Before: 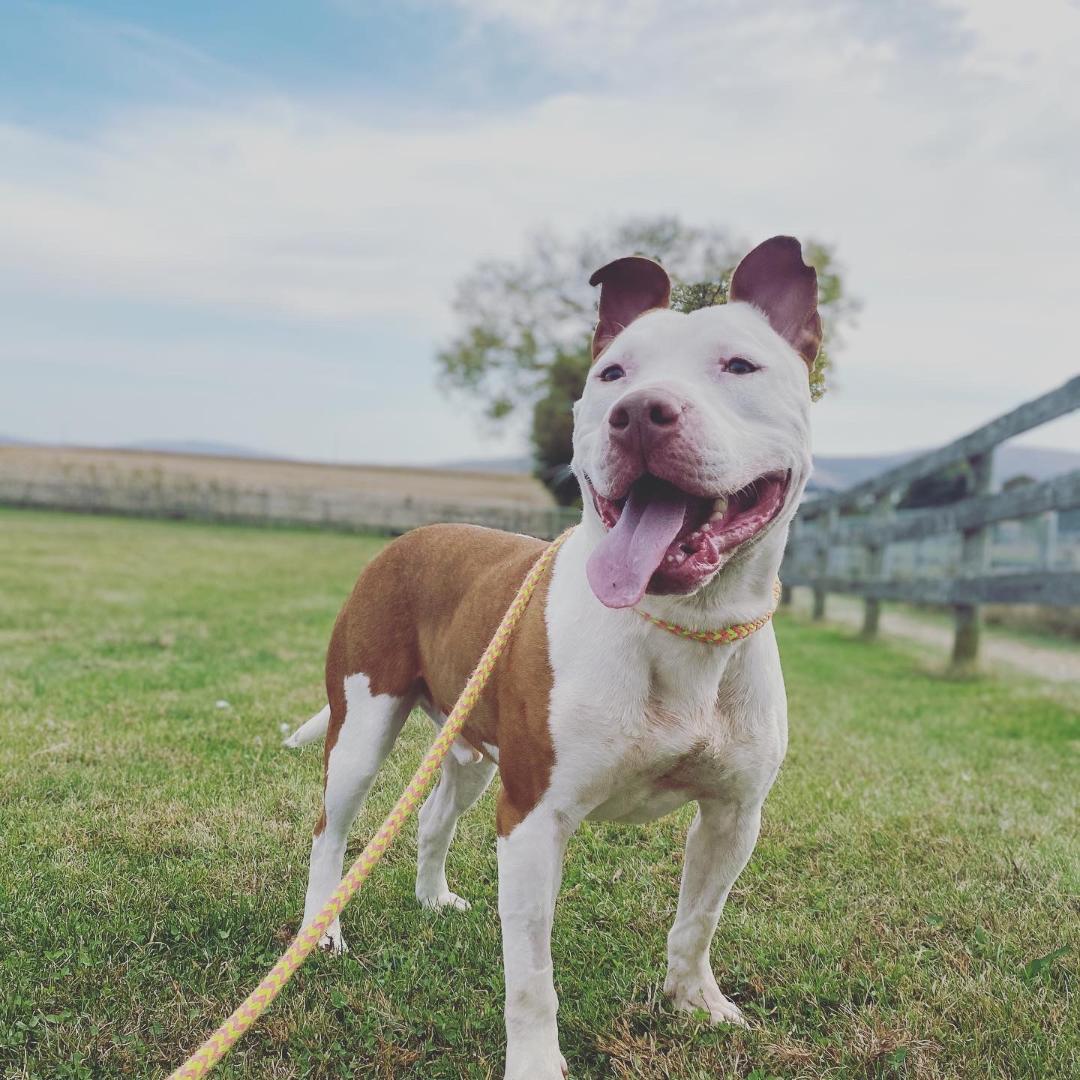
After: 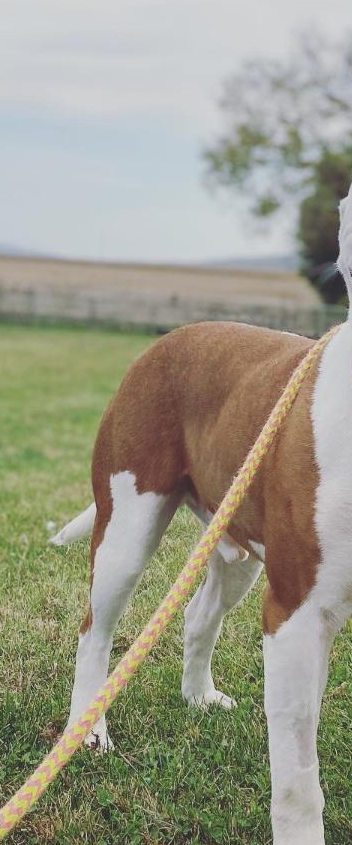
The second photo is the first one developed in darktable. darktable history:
crop and rotate: left 21.705%, top 18.725%, right 45.631%, bottom 3.006%
